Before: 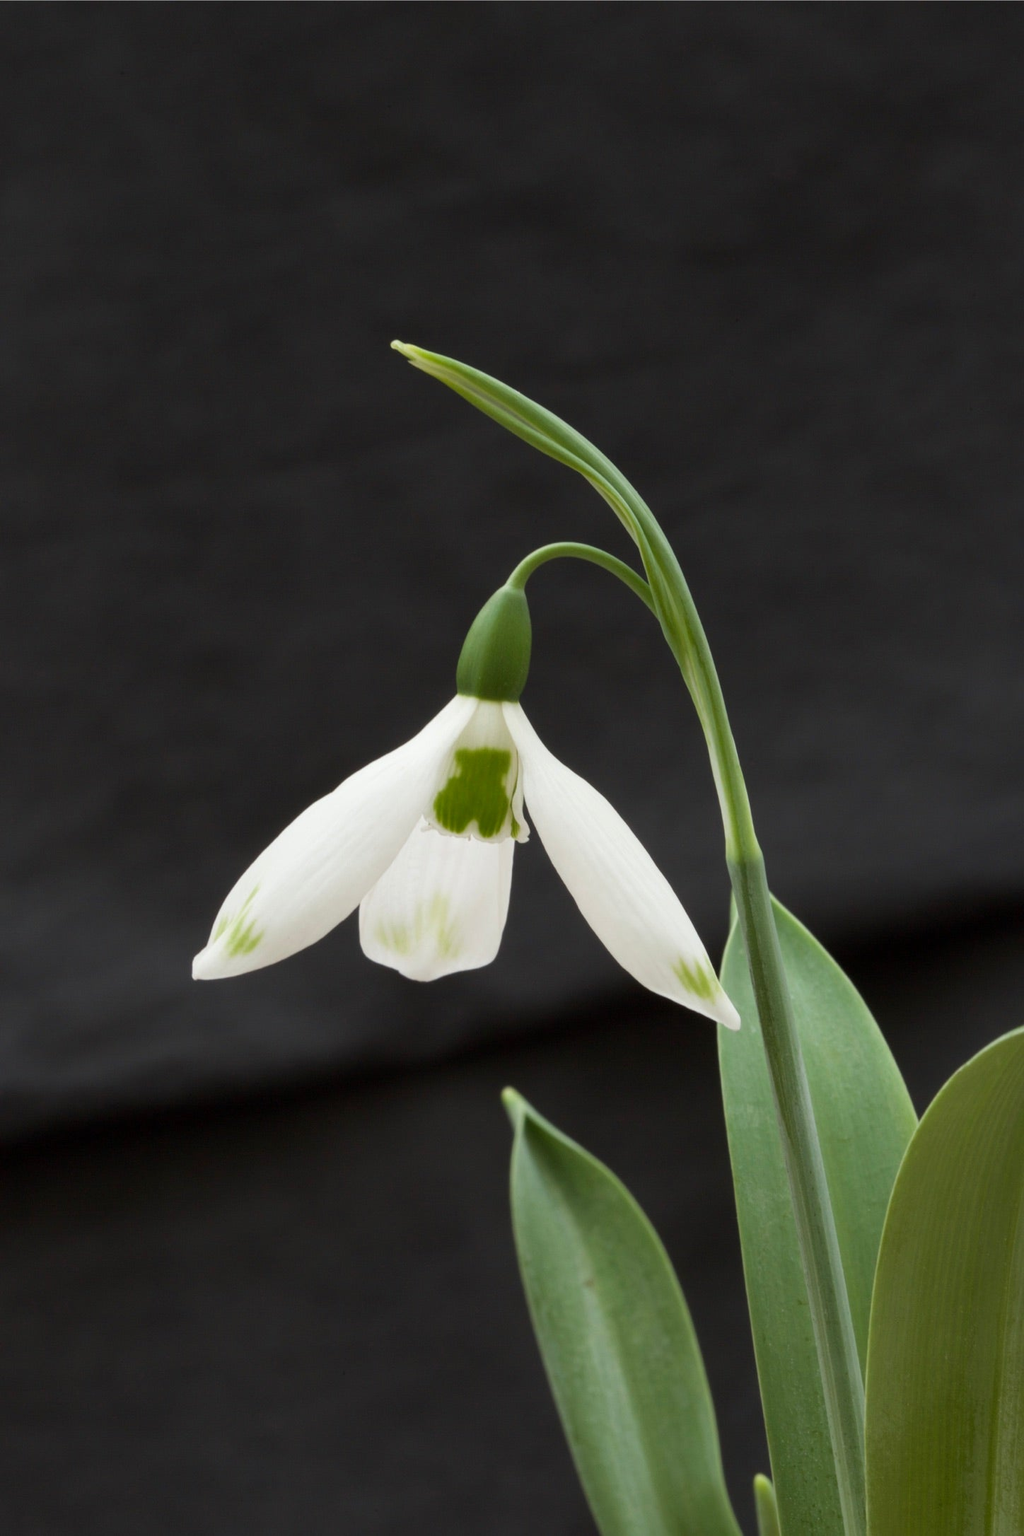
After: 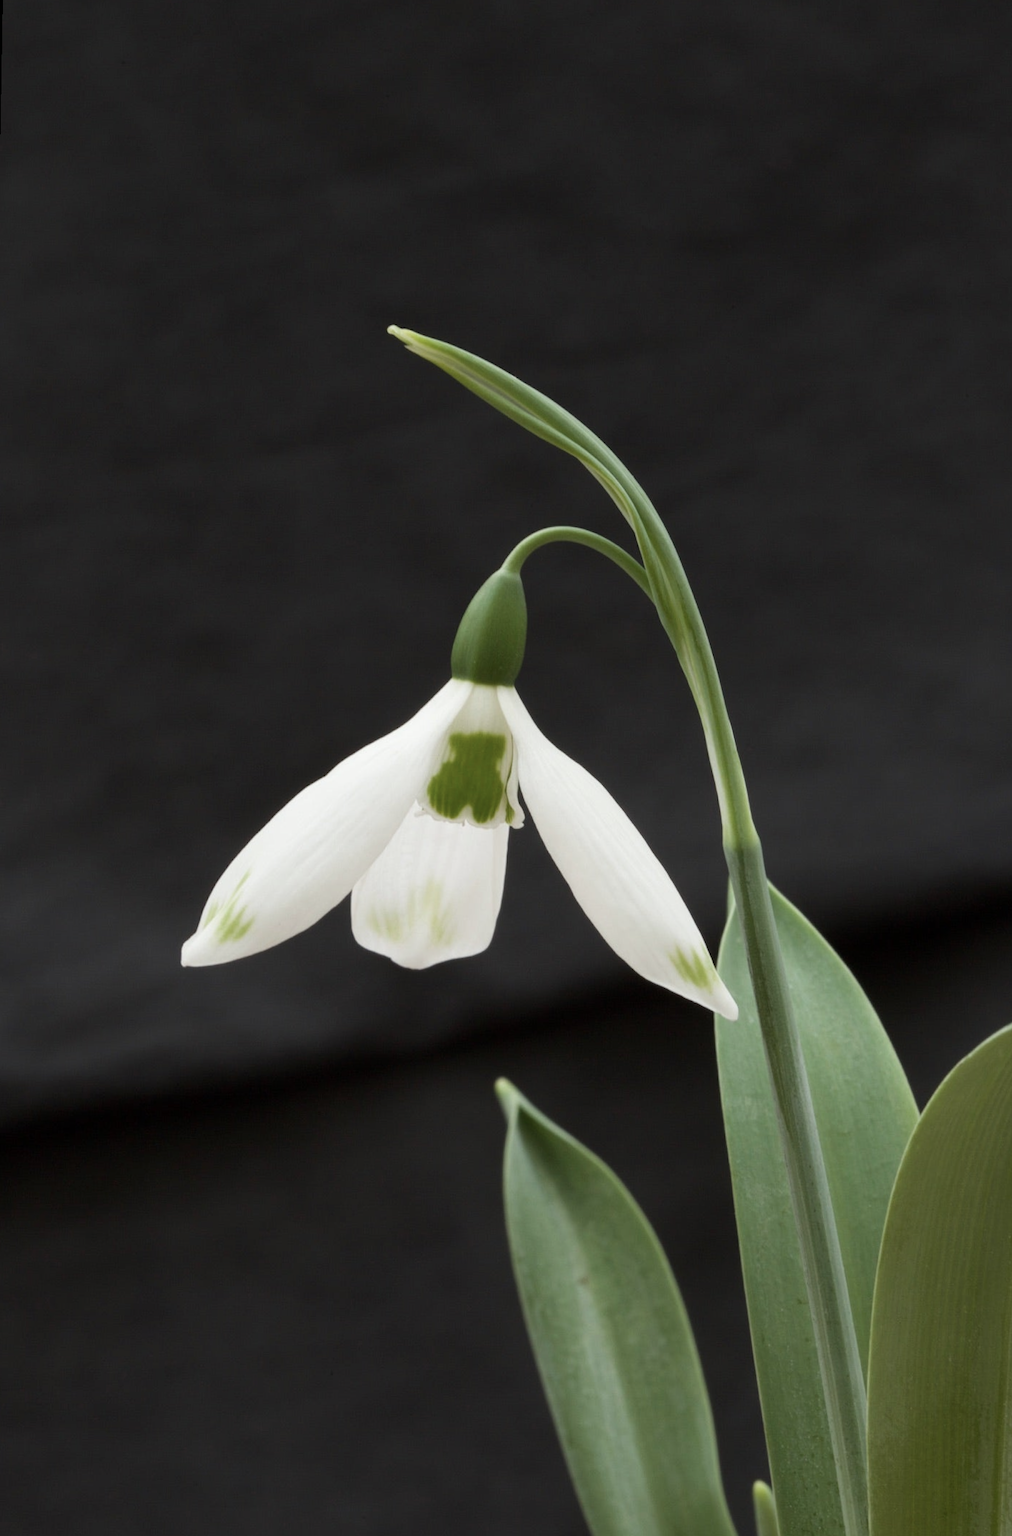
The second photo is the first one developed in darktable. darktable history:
rotate and perspective: rotation 0.226°, lens shift (vertical) -0.042, crop left 0.023, crop right 0.982, crop top 0.006, crop bottom 0.994
crop: bottom 0.071%
contrast brightness saturation: contrast 0.06, brightness -0.01, saturation -0.23
